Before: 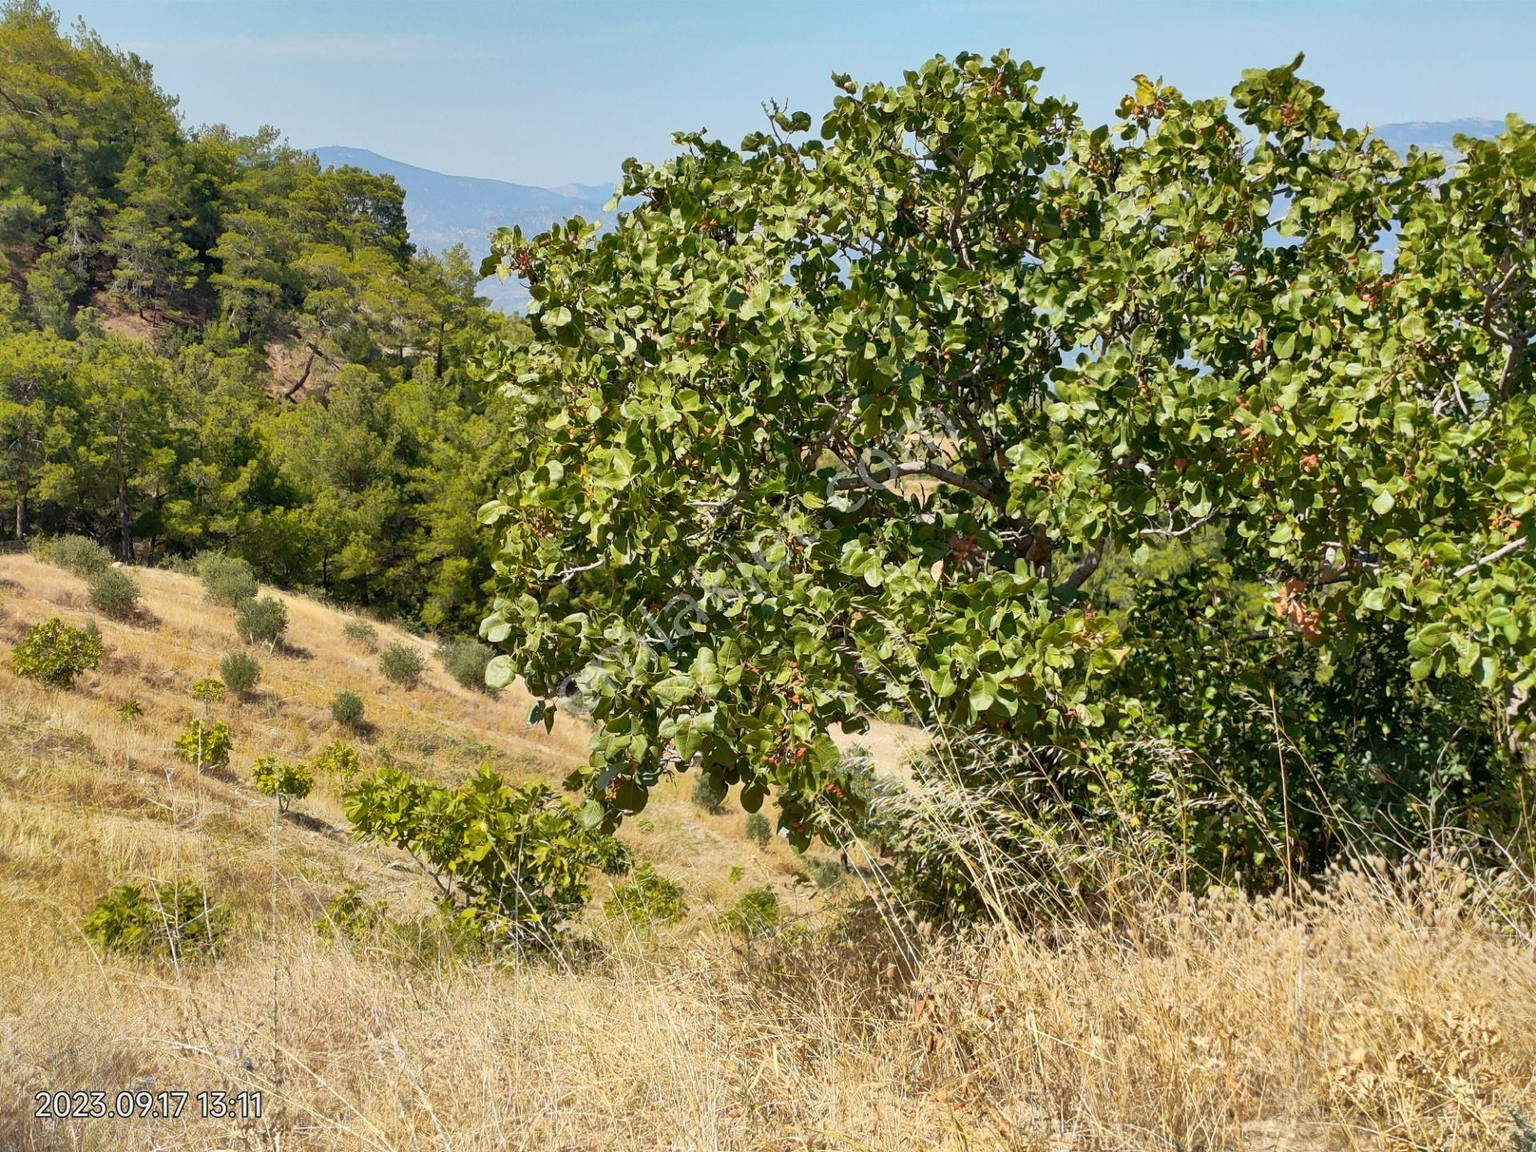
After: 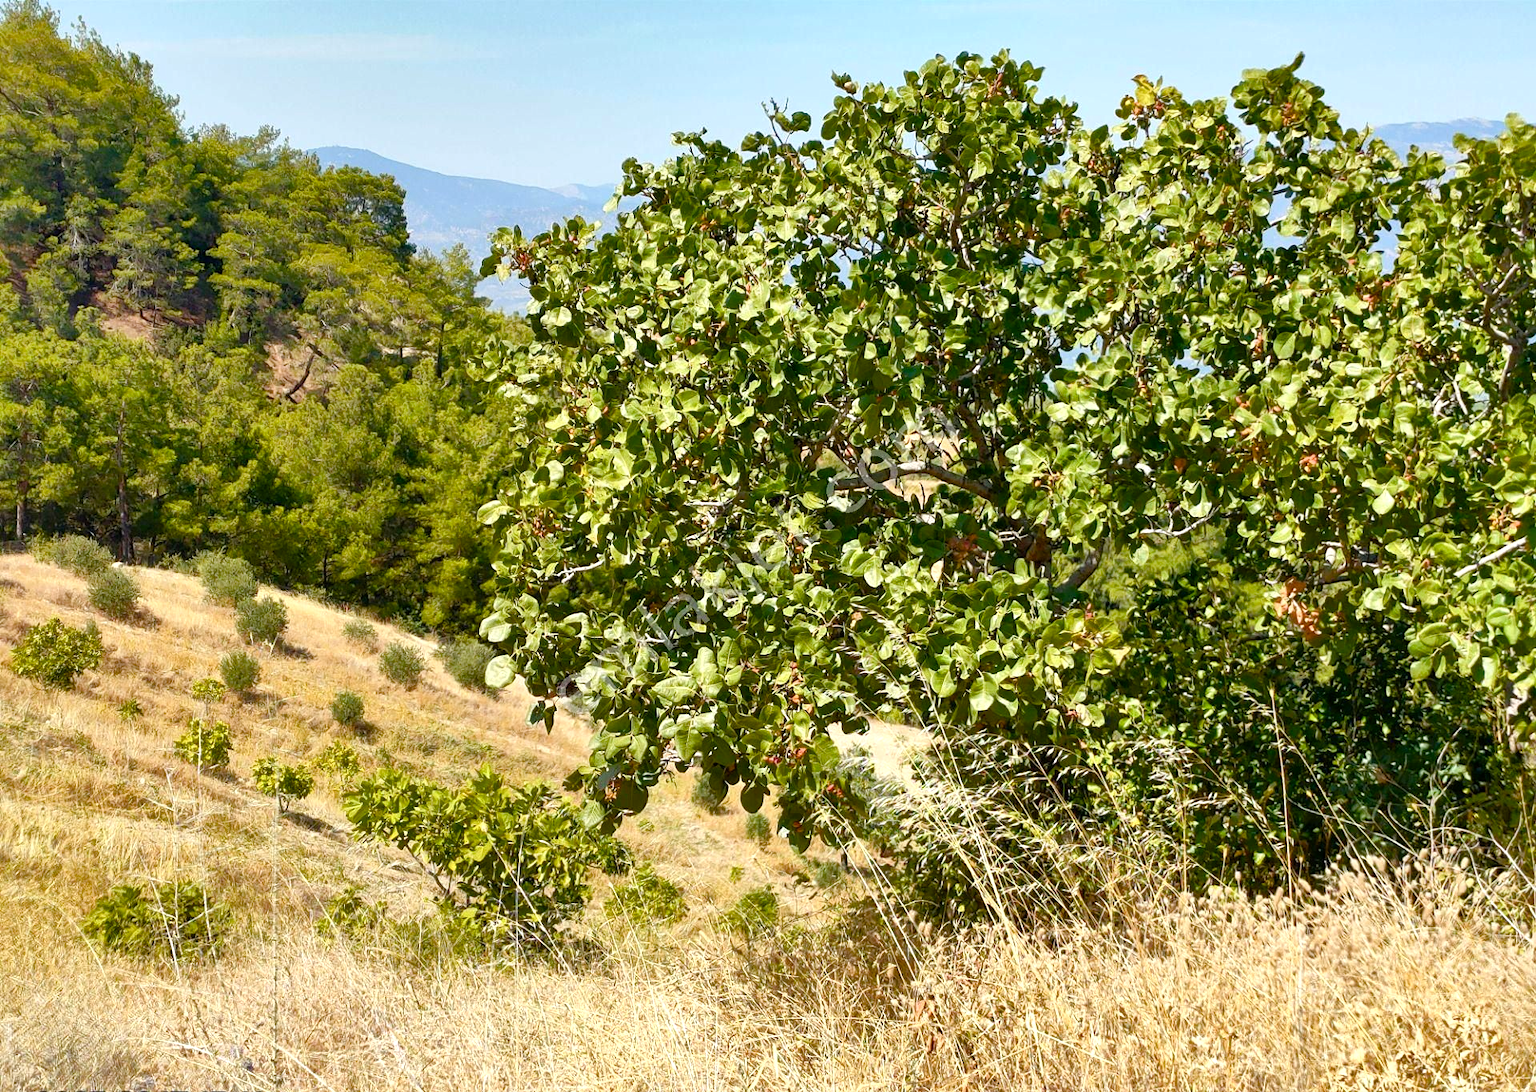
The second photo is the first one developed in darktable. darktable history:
crop and rotate: top 0%, bottom 5.097%
color balance rgb: perceptual saturation grading › global saturation 25%, perceptual saturation grading › highlights -50%, perceptual saturation grading › shadows 30%, perceptual brilliance grading › global brilliance 12%, global vibrance 20%
